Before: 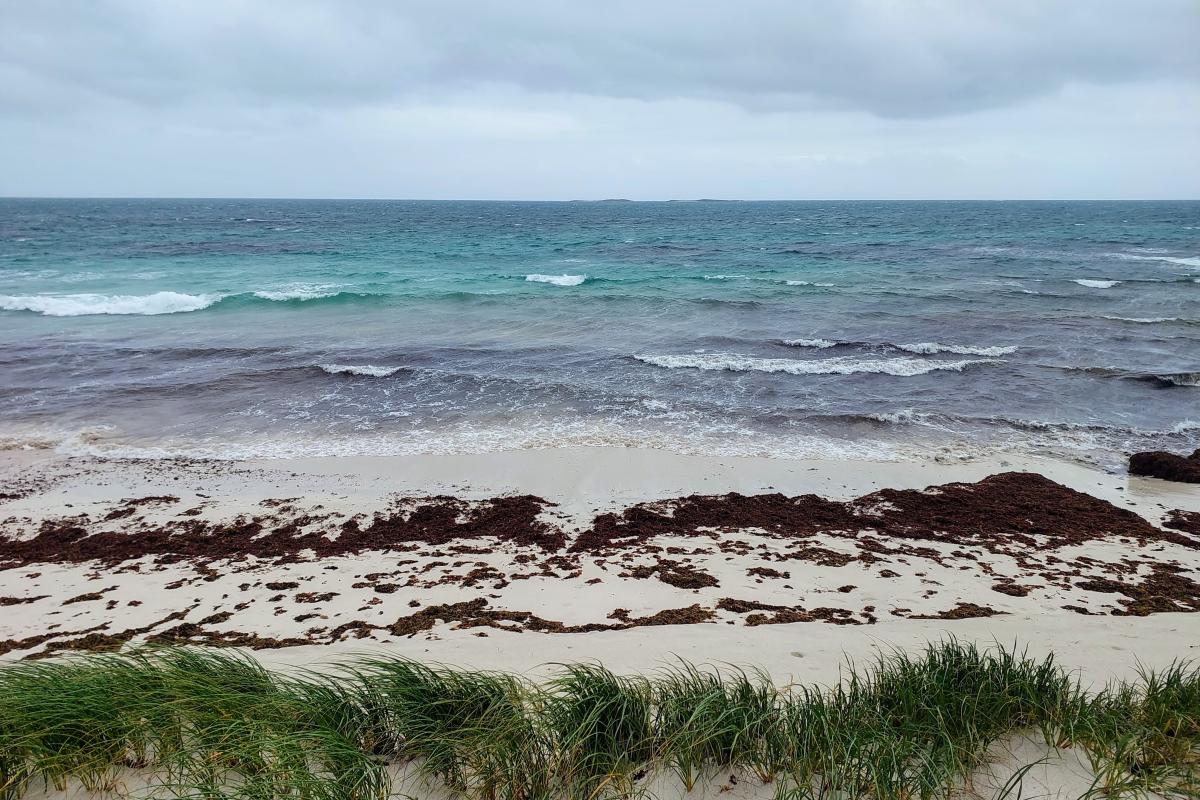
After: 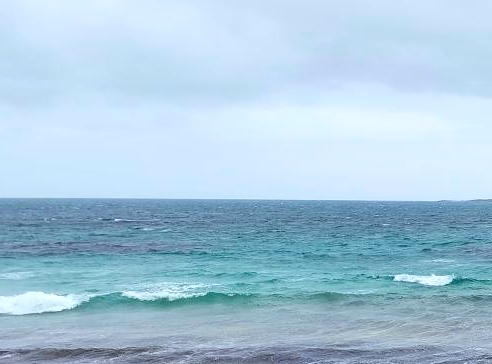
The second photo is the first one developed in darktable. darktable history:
exposure: exposure -0.214 EV, compensate highlight preservation false
crop and rotate: left 11.083%, top 0.078%, right 47.889%, bottom 54.369%
color zones: curves: ch0 [(0.018, 0.548) (0.197, 0.654) (0.425, 0.447) (0.605, 0.658) (0.732, 0.579)]; ch1 [(0.105, 0.531) (0.224, 0.531) (0.386, 0.39) (0.618, 0.456) (0.732, 0.456) (0.956, 0.421)]; ch2 [(0.039, 0.583) (0.215, 0.465) (0.399, 0.544) (0.465, 0.548) (0.614, 0.447) (0.724, 0.43) (0.882, 0.623) (0.956, 0.632)], mix -123.26%
tone equalizer: -8 EV 0 EV, -7 EV -0.001 EV, -6 EV 0.002 EV, -5 EV -0.039 EV, -4 EV -0.128 EV, -3 EV -0.182 EV, -2 EV 0.235 EV, -1 EV 0.717 EV, +0 EV 0.487 EV, smoothing diameter 24.78%, edges refinement/feathering 10.68, preserve details guided filter
